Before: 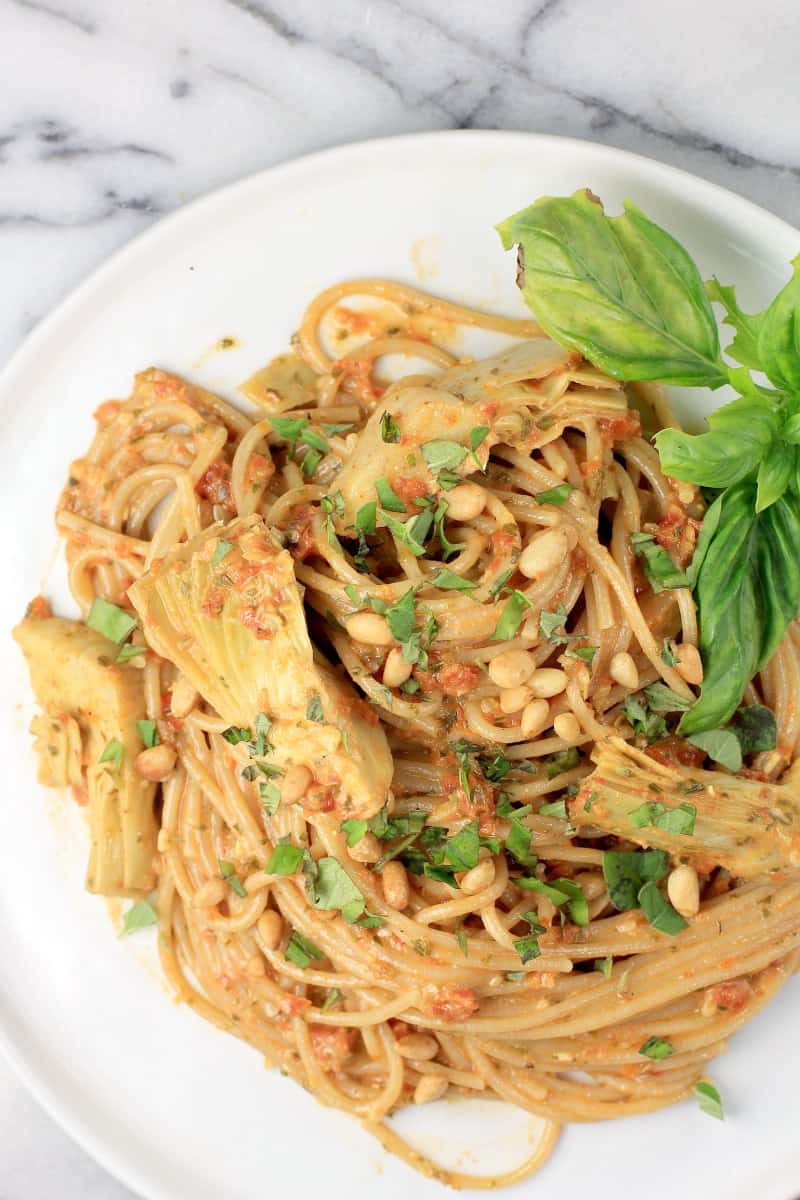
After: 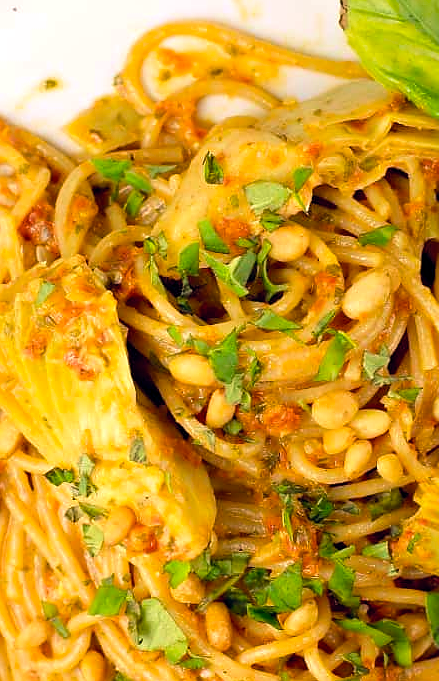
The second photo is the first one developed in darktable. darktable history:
sharpen: radius 0.979, amount 0.604
color balance rgb: highlights gain › chroma 0.928%, highlights gain › hue 25.97°, global offset › chroma 0.066%, global offset › hue 253.94°, perceptual saturation grading › global saturation 29.996%, global vibrance 26.389%, contrast 6.602%
crop and rotate: left 22.126%, top 21.588%, right 22.984%, bottom 21.656%
velvia: on, module defaults
